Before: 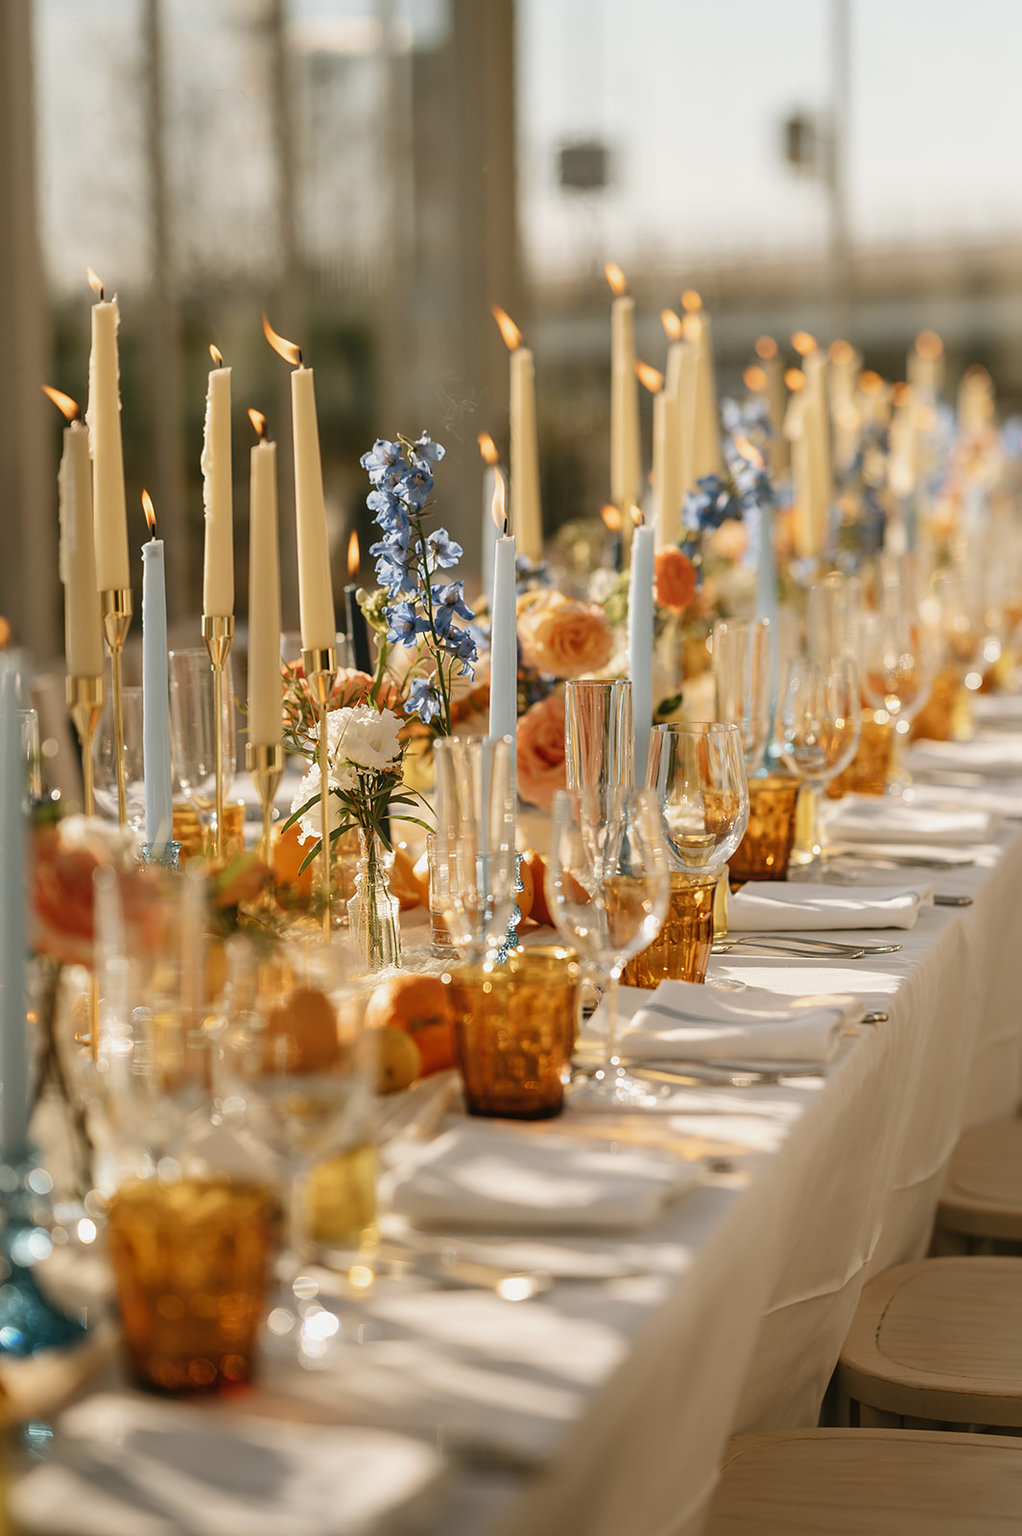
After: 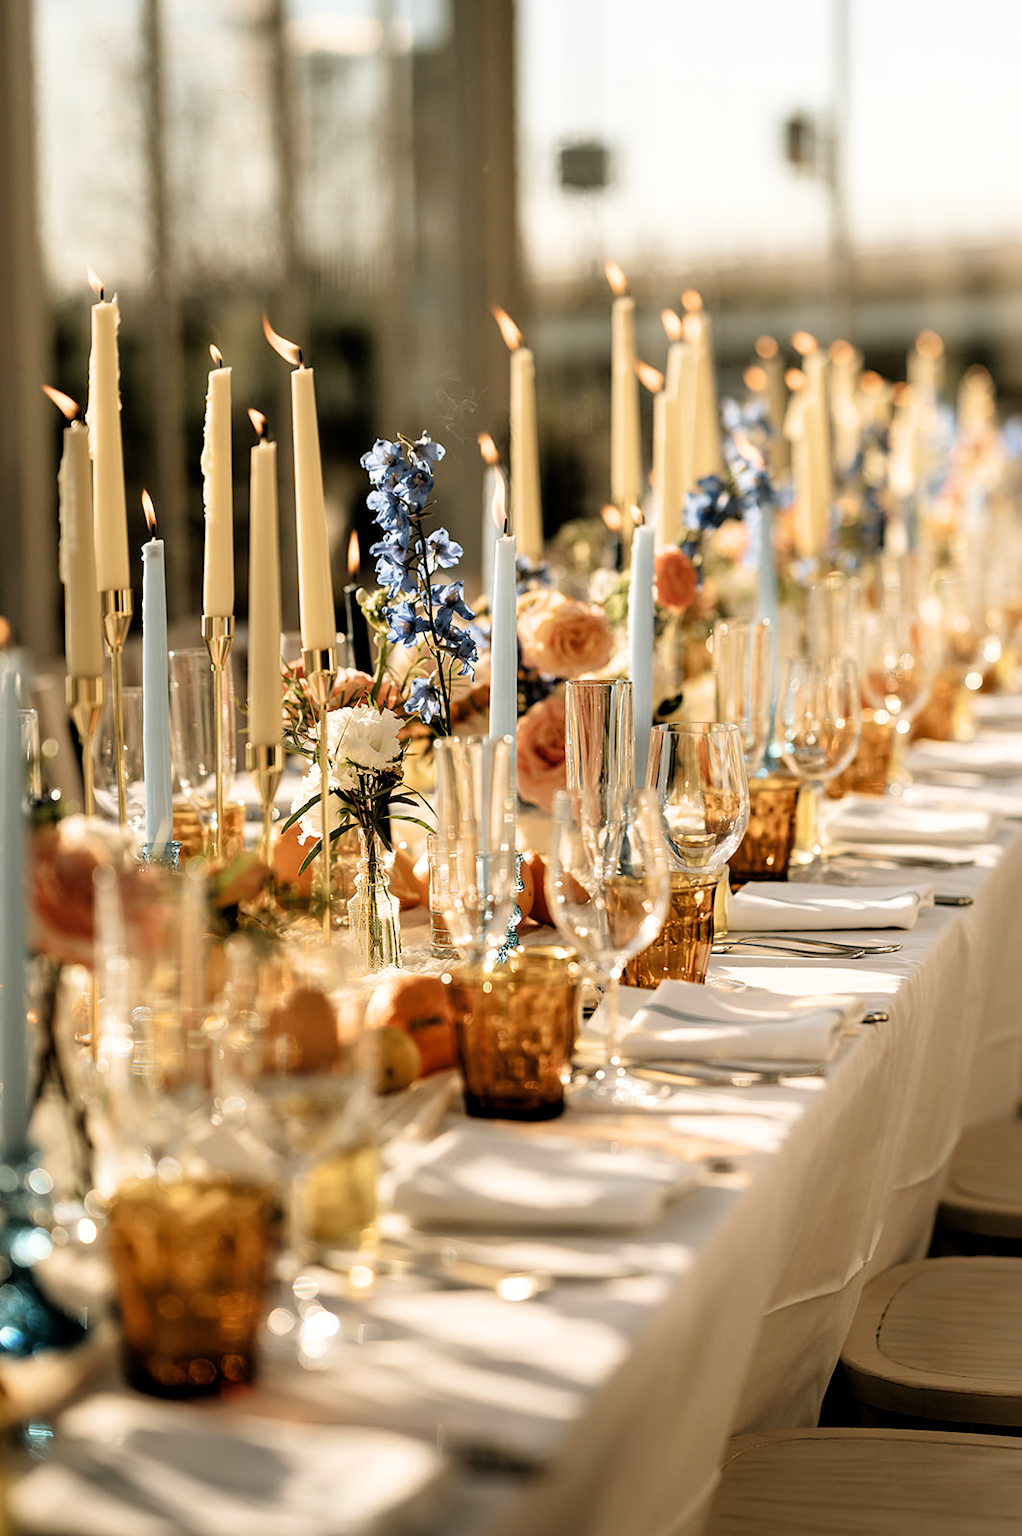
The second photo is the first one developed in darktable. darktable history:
velvia: on, module defaults
filmic rgb: black relative exposure -3.57 EV, white relative exposure 2.29 EV, hardness 3.41
